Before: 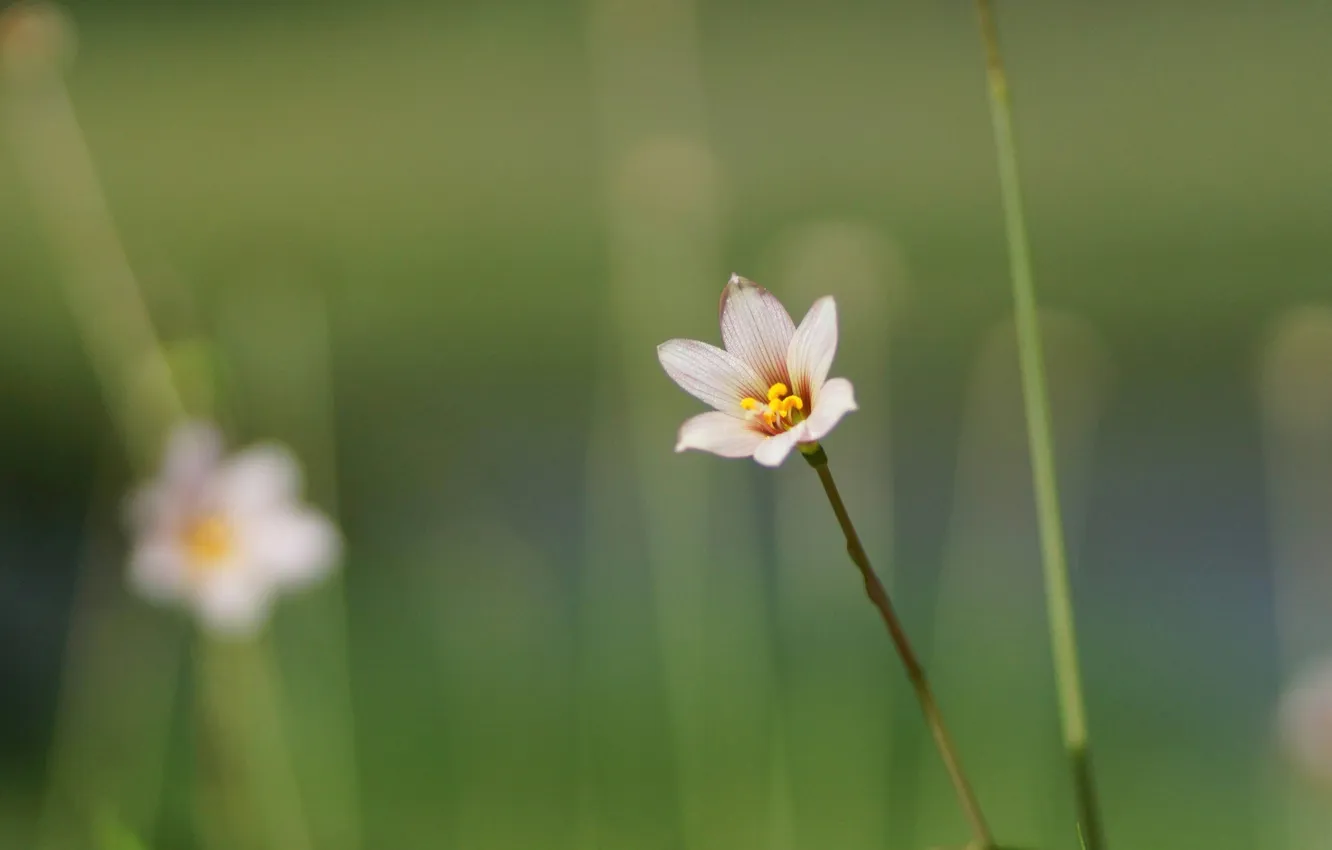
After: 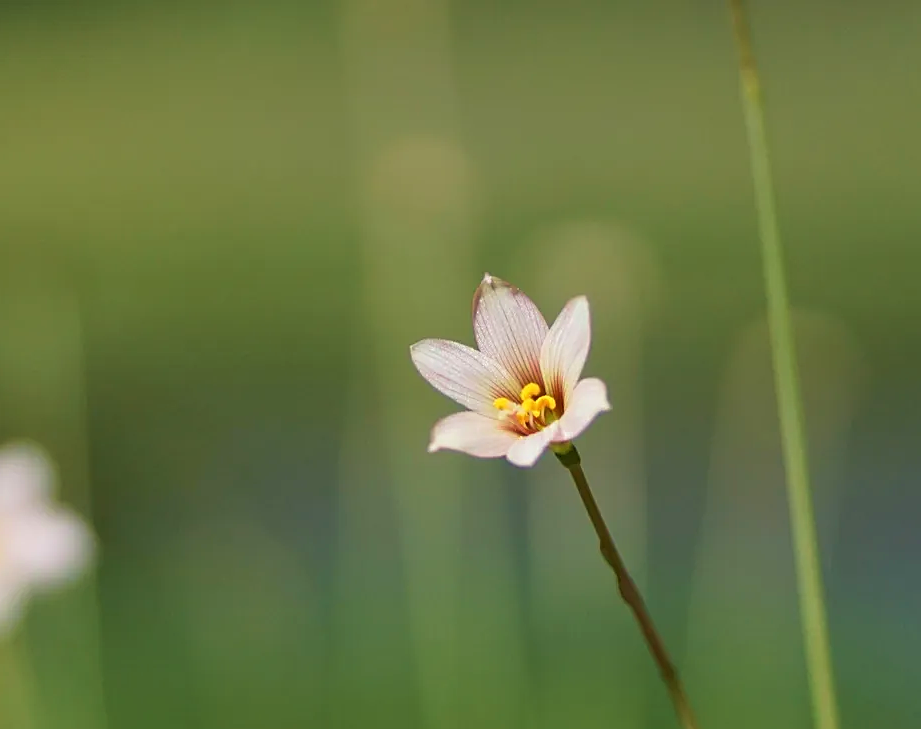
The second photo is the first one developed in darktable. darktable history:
crop: left 18.576%, right 12.269%, bottom 14.202%
sharpen: on, module defaults
velvia: on, module defaults
